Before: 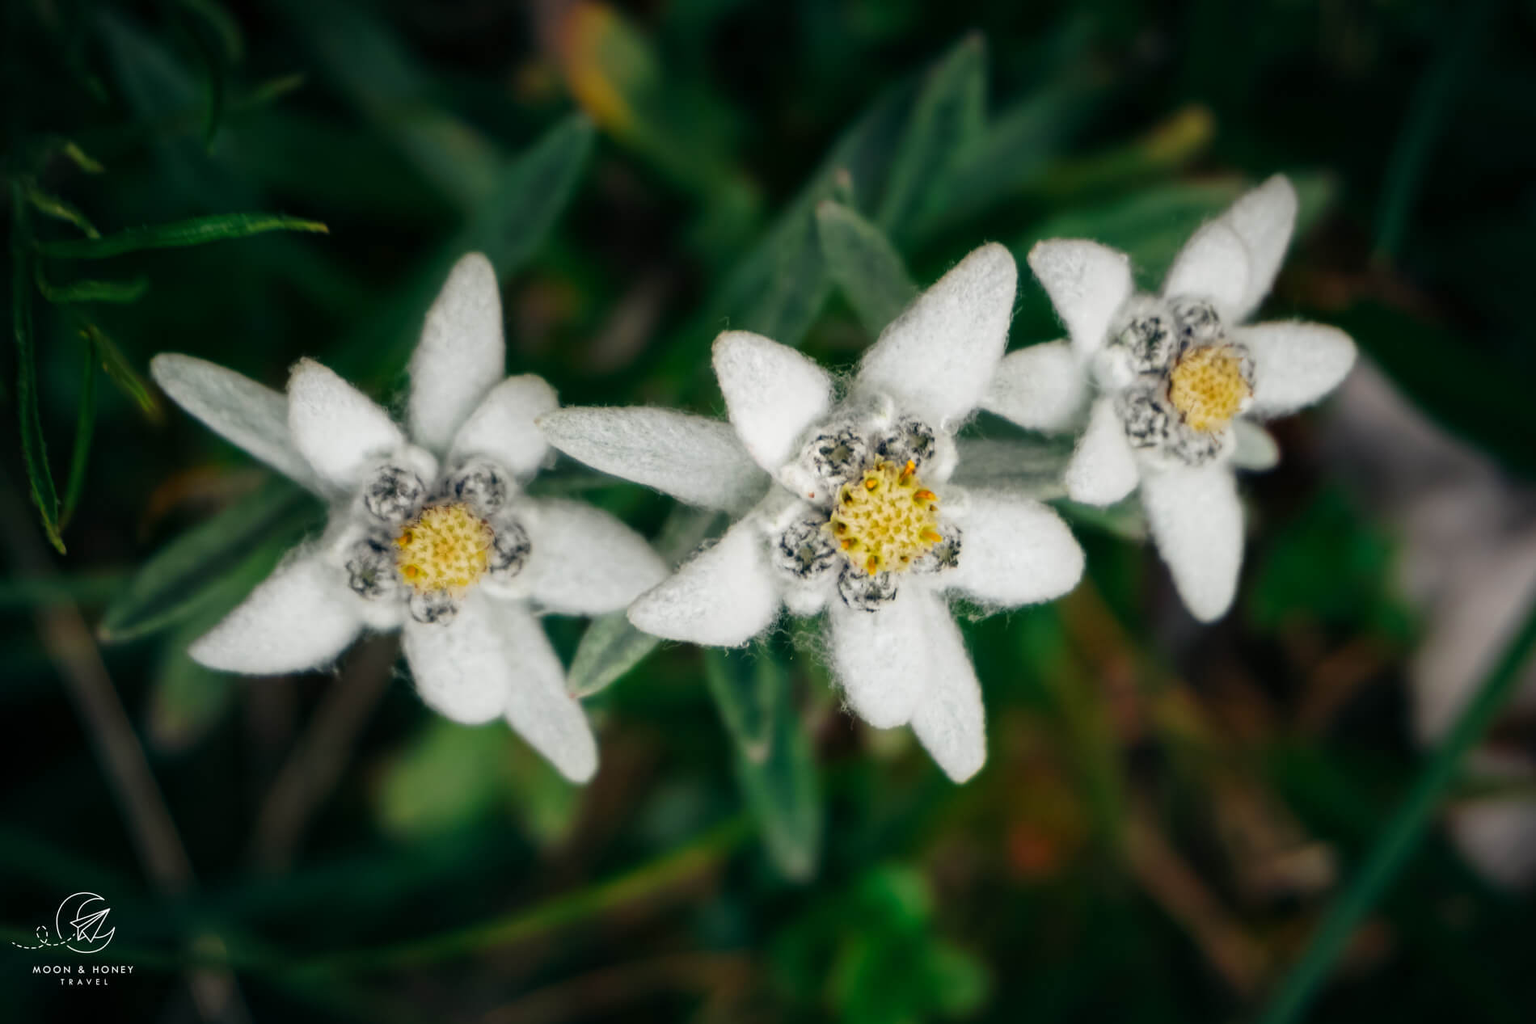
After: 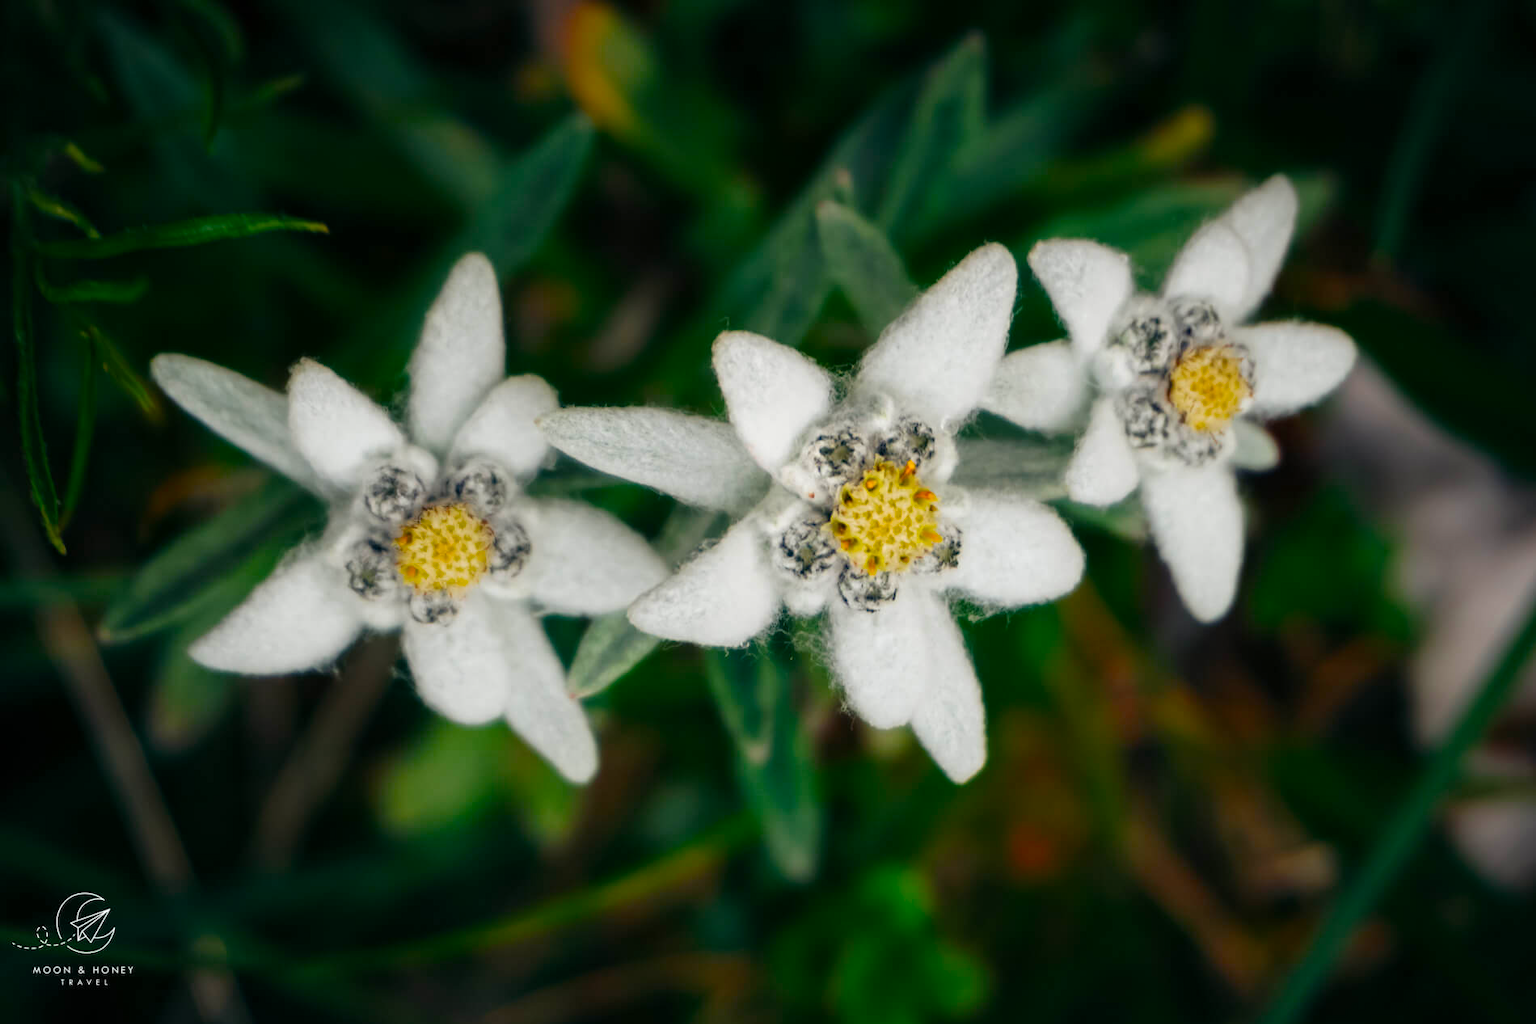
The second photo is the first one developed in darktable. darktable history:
color balance rgb: linear chroma grading › shadows -8%, linear chroma grading › global chroma 10%, perceptual saturation grading › global saturation 2%, perceptual saturation grading › highlights -2%, perceptual saturation grading › mid-tones 4%, perceptual saturation grading › shadows 8%, perceptual brilliance grading › global brilliance 2%, perceptual brilliance grading › highlights -4%, global vibrance 16%, saturation formula JzAzBz (2021)
color zones: curves: ch1 [(0, 0.523) (0.143, 0.545) (0.286, 0.52) (0.429, 0.506) (0.571, 0.503) (0.714, 0.503) (0.857, 0.508) (1, 0.523)]
